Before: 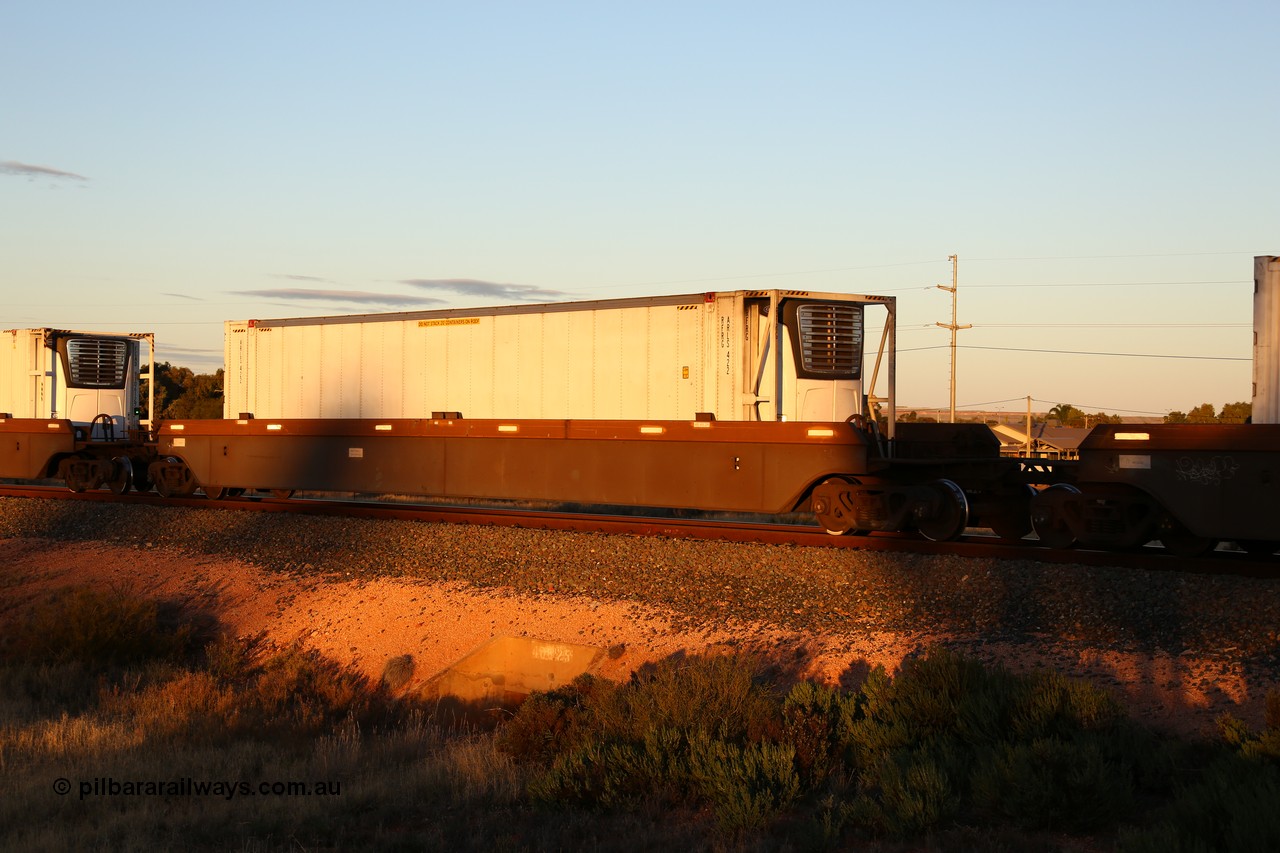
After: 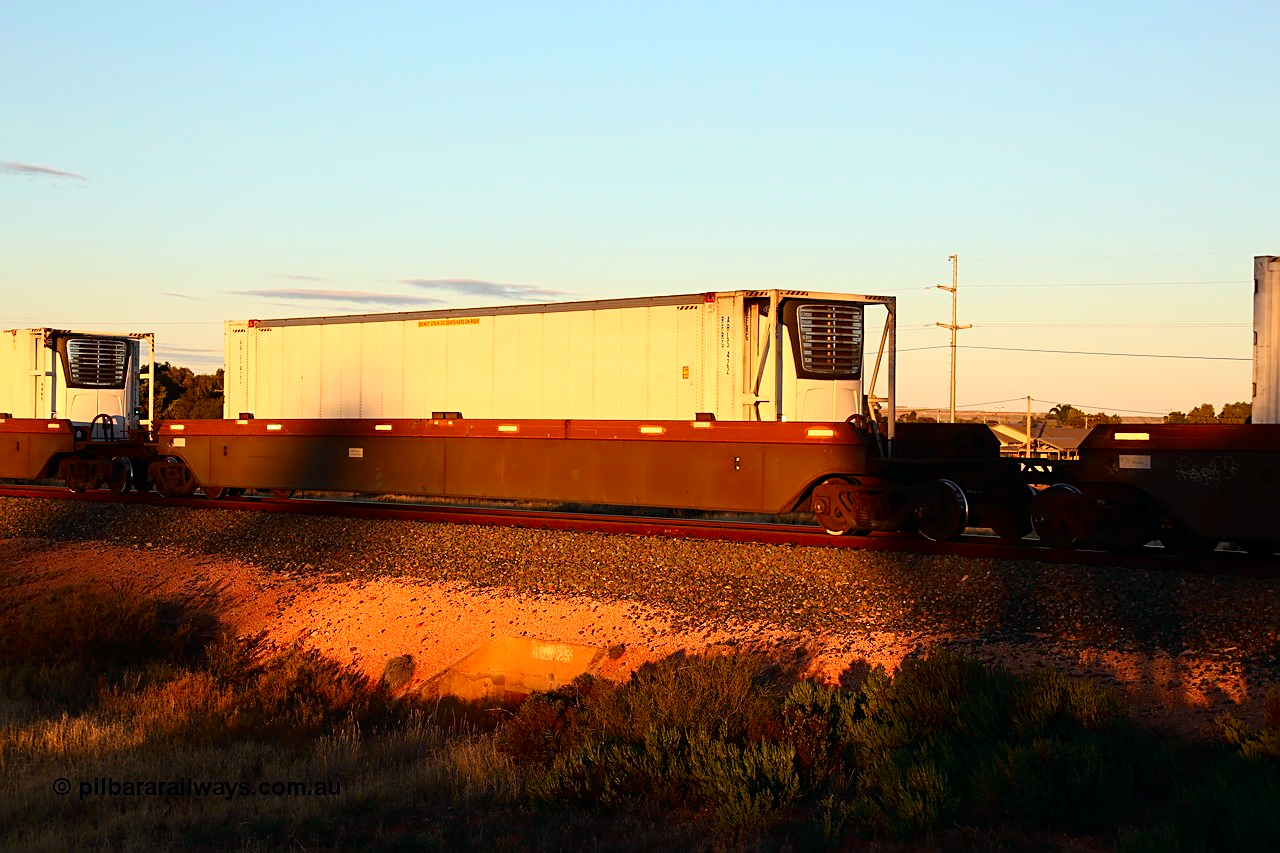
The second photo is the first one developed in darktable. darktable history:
tone curve: curves: ch0 [(0, 0) (0.051, 0.03) (0.096, 0.071) (0.243, 0.246) (0.461, 0.515) (0.605, 0.692) (0.761, 0.85) (0.881, 0.933) (1, 0.984)]; ch1 [(0, 0) (0.1, 0.038) (0.318, 0.243) (0.431, 0.384) (0.488, 0.475) (0.499, 0.499) (0.534, 0.546) (0.567, 0.592) (0.601, 0.632) (0.734, 0.809) (1, 1)]; ch2 [(0, 0) (0.297, 0.257) (0.414, 0.379) (0.453, 0.45) (0.479, 0.483) (0.504, 0.499) (0.52, 0.519) (0.541, 0.554) (0.614, 0.652) (0.817, 0.874) (1, 1)], color space Lab, independent channels, preserve colors none
sharpen: on, module defaults
contrast brightness saturation: contrast 0.014, saturation -0.047
